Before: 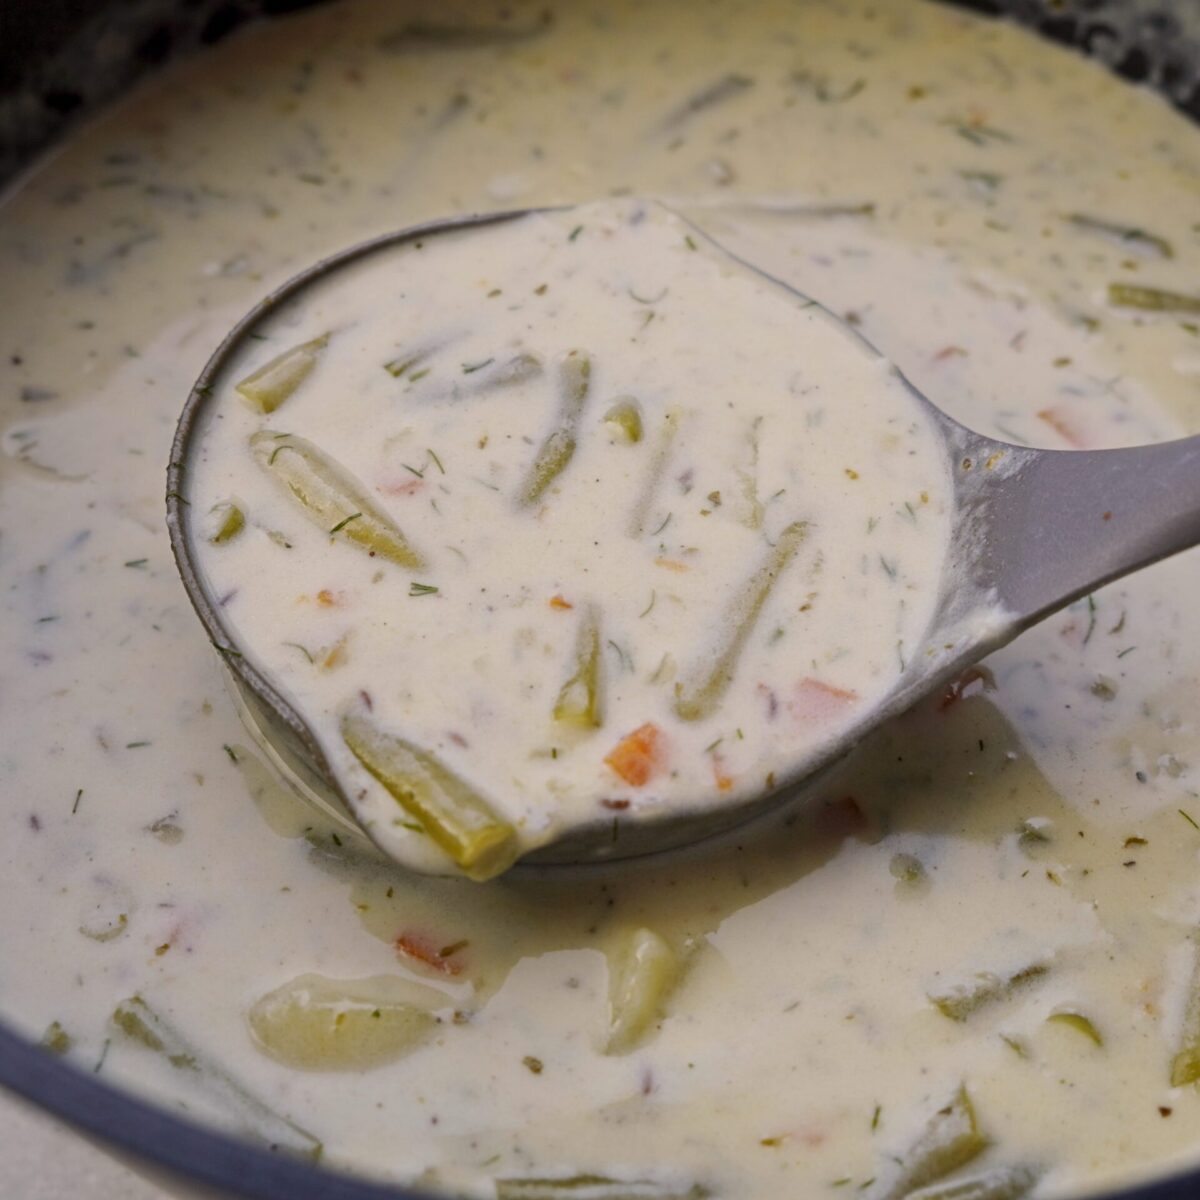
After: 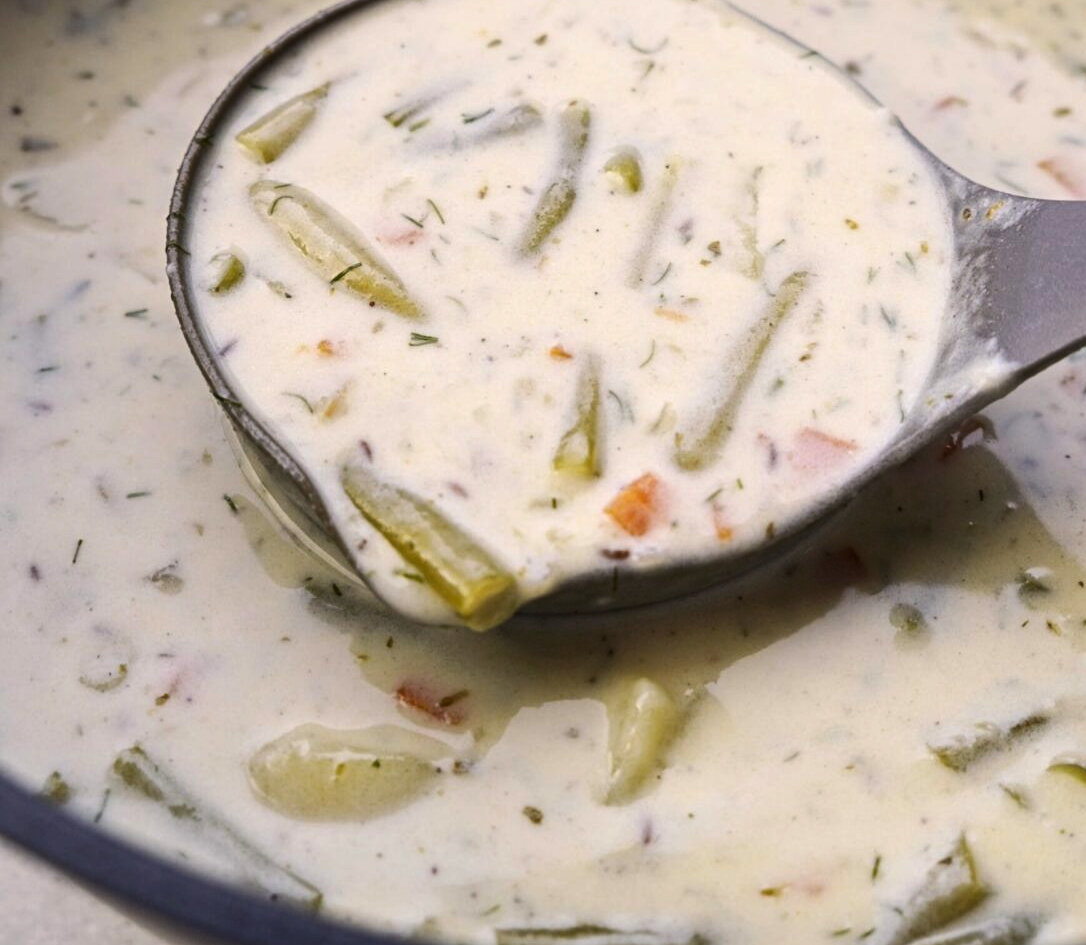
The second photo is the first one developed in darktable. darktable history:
tone equalizer: -8 EV -0.75 EV, -7 EV -0.7 EV, -6 EV -0.6 EV, -5 EV -0.4 EV, -3 EV 0.4 EV, -2 EV 0.6 EV, -1 EV 0.7 EV, +0 EV 0.75 EV, edges refinement/feathering 500, mask exposure compensation -1.57 EV, preserve details no
crop: top 20.916%, right 9.437%, bottom 0.316%
